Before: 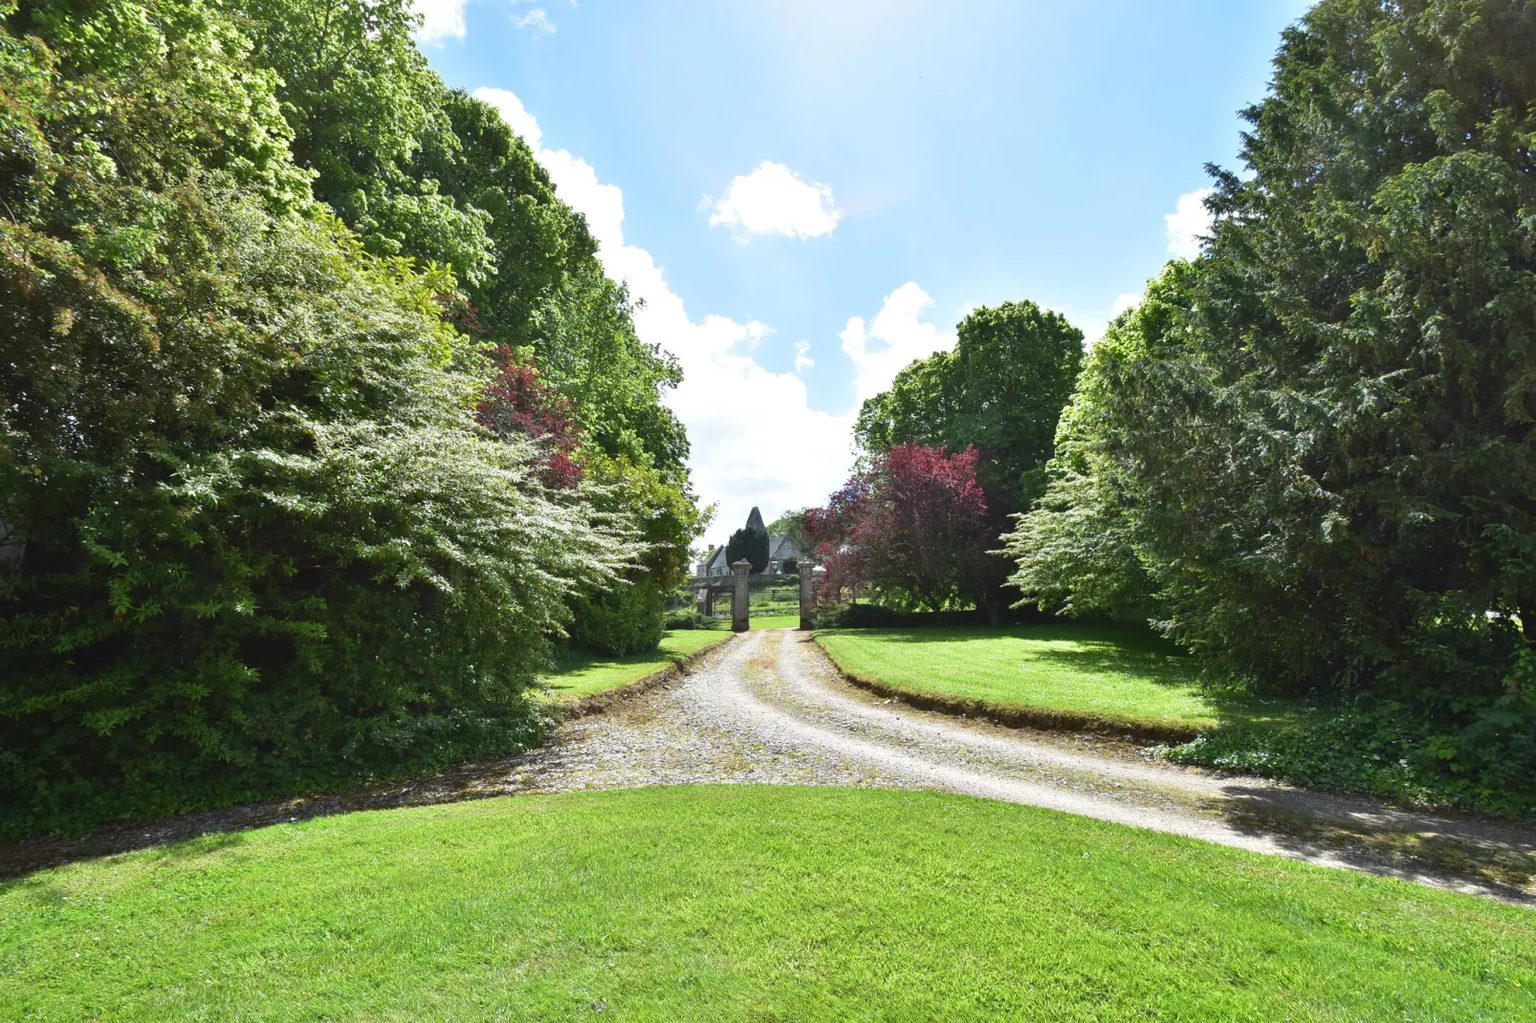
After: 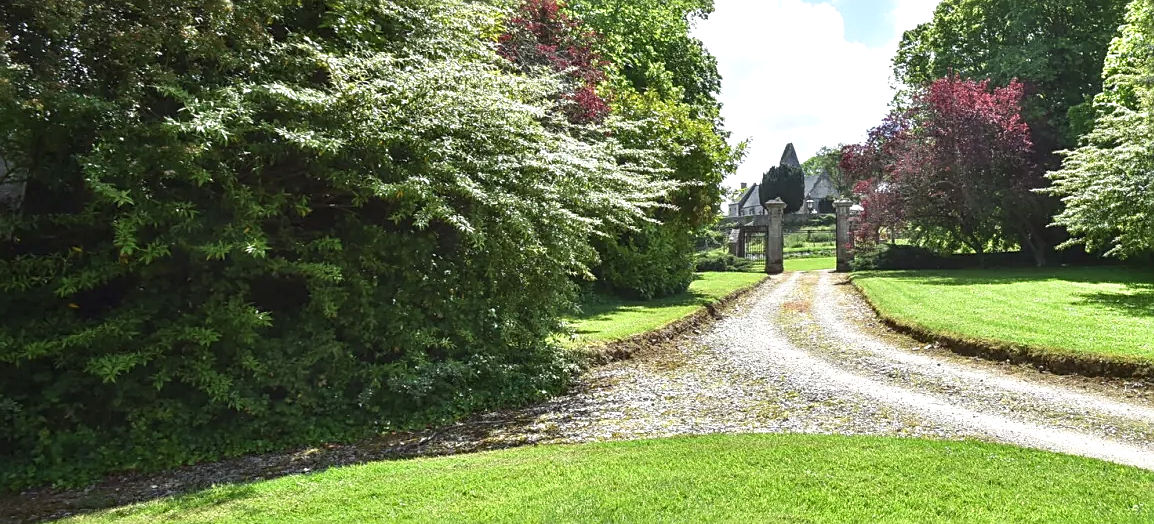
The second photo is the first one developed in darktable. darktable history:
crop: top 36.224%, right 28.129%, bottom 14.79%
sharpen: on, module defaults
contrast equalizer: y [[0.518, 0.517, 0.501, 0.5, 0.5, 0.5], [0.5 ×6], [0.5 ×6], [0 ×6], [0 ×6]], mix 0.607
exposure: exposure 0.203 EV, compensate exposure bias true, compensate highlight preservation false
local contrast: on, module defaults
